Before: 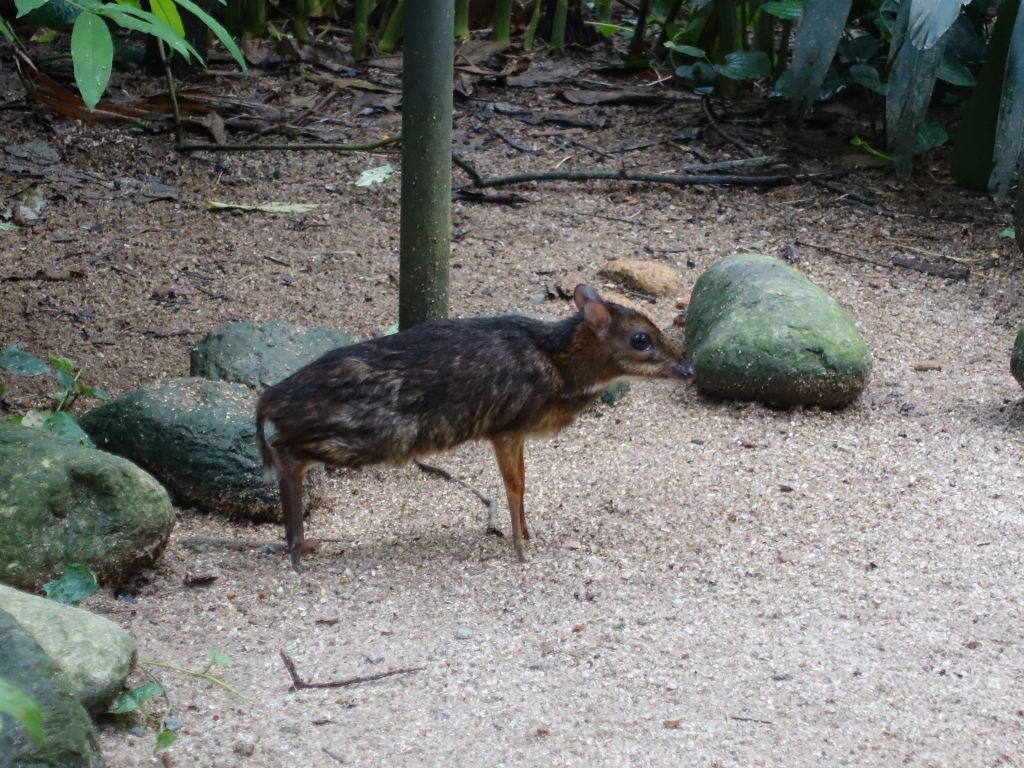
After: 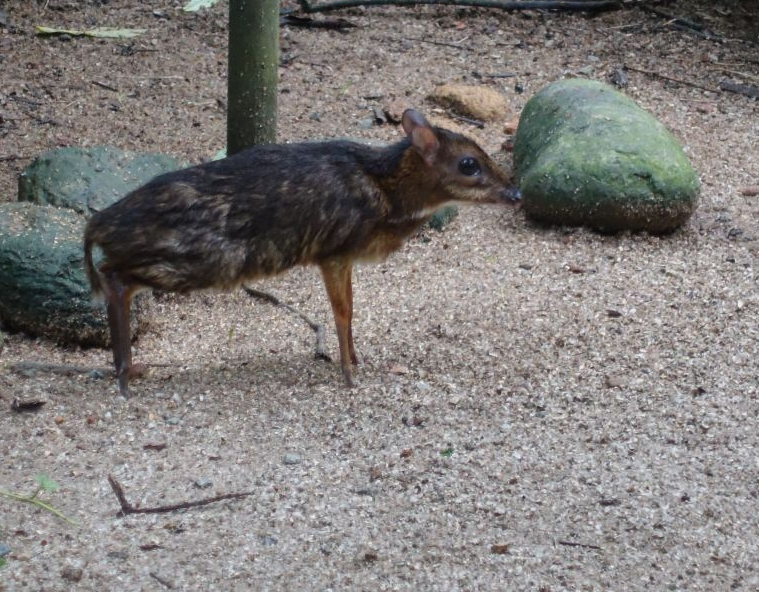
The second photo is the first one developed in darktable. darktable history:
color balance rgb: shadows fall-off 101.706%, perceptual saturation grading › global saturation -27.553%, mask middle-gray fulcrum 22.82%, global vibrance 40.225%
shadows and highlights: white point adjustment -3.63, highlights -63.66, soften with gaussian
crop: left 16.852%, top 22.806%, right 8.944%
